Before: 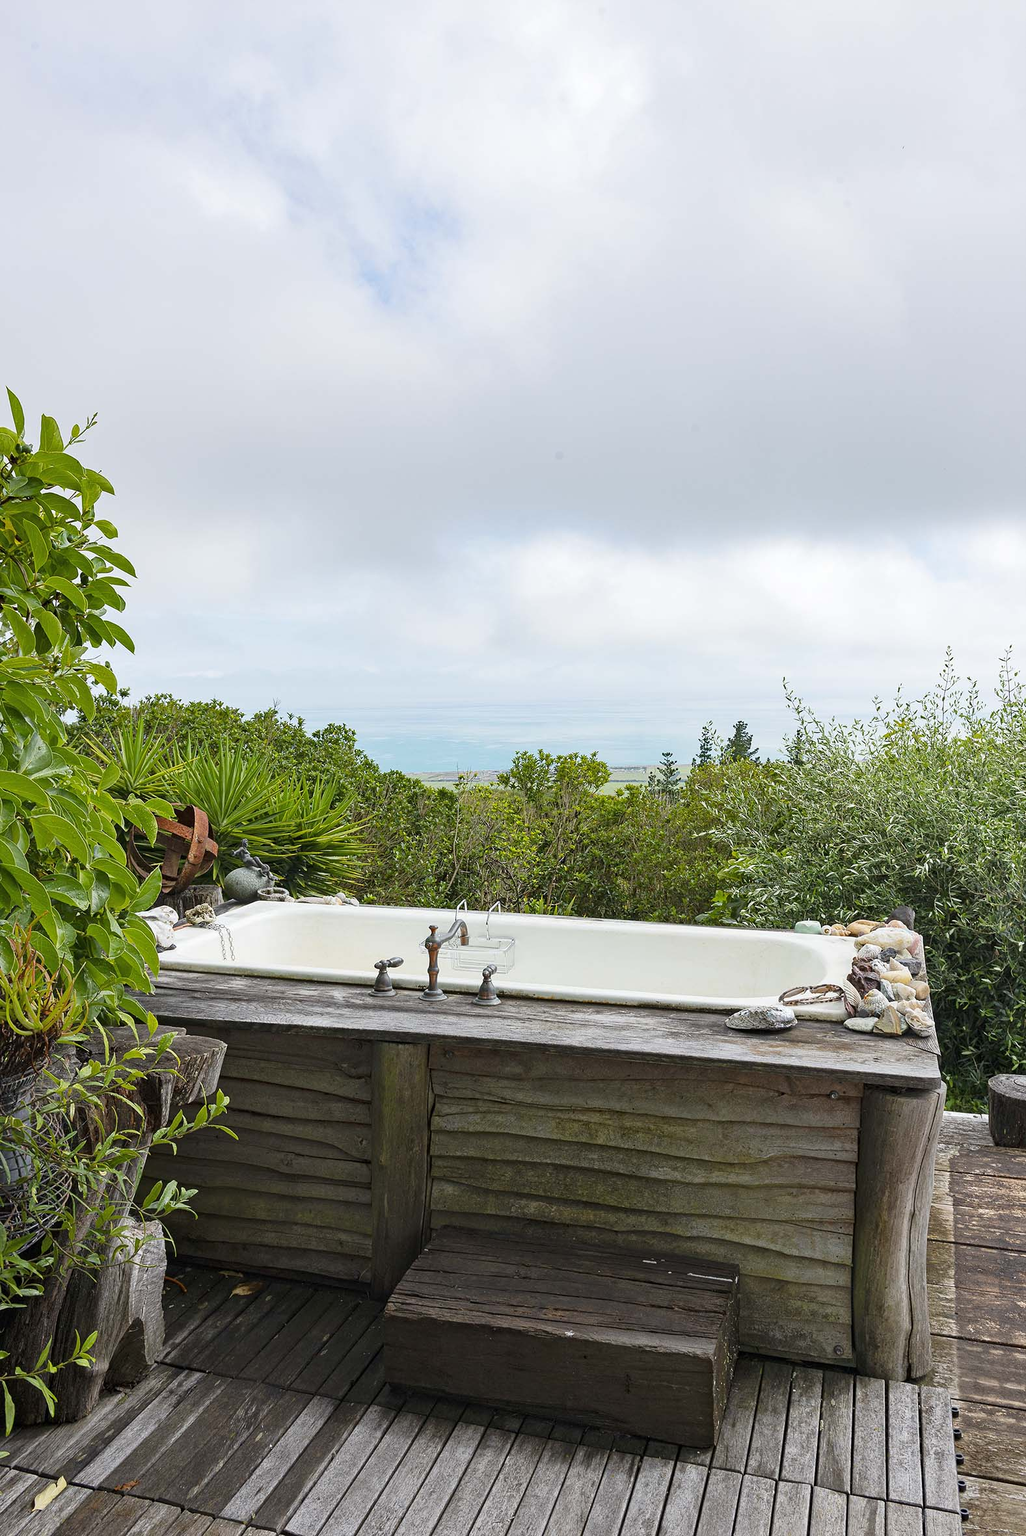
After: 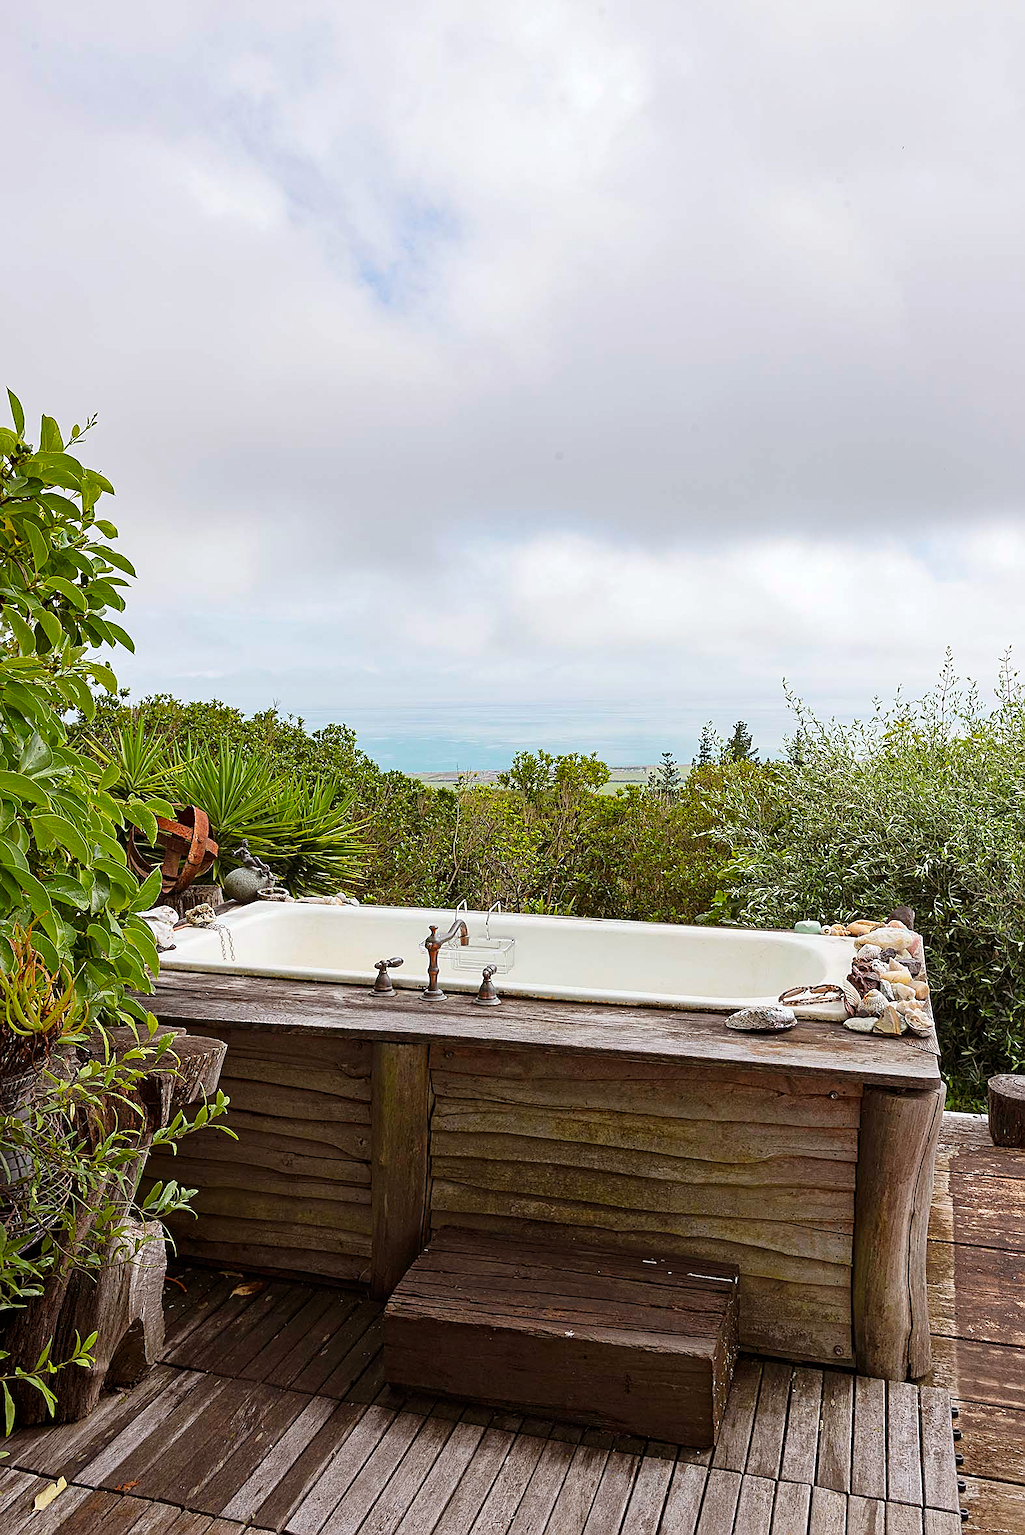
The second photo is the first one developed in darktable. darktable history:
rgb levels: mode RGB, independent channels, levels [[0, 0.5, 1], [0, 0.521, 1], [0, 0.536, 1]]
sharpen: on, module defaults
